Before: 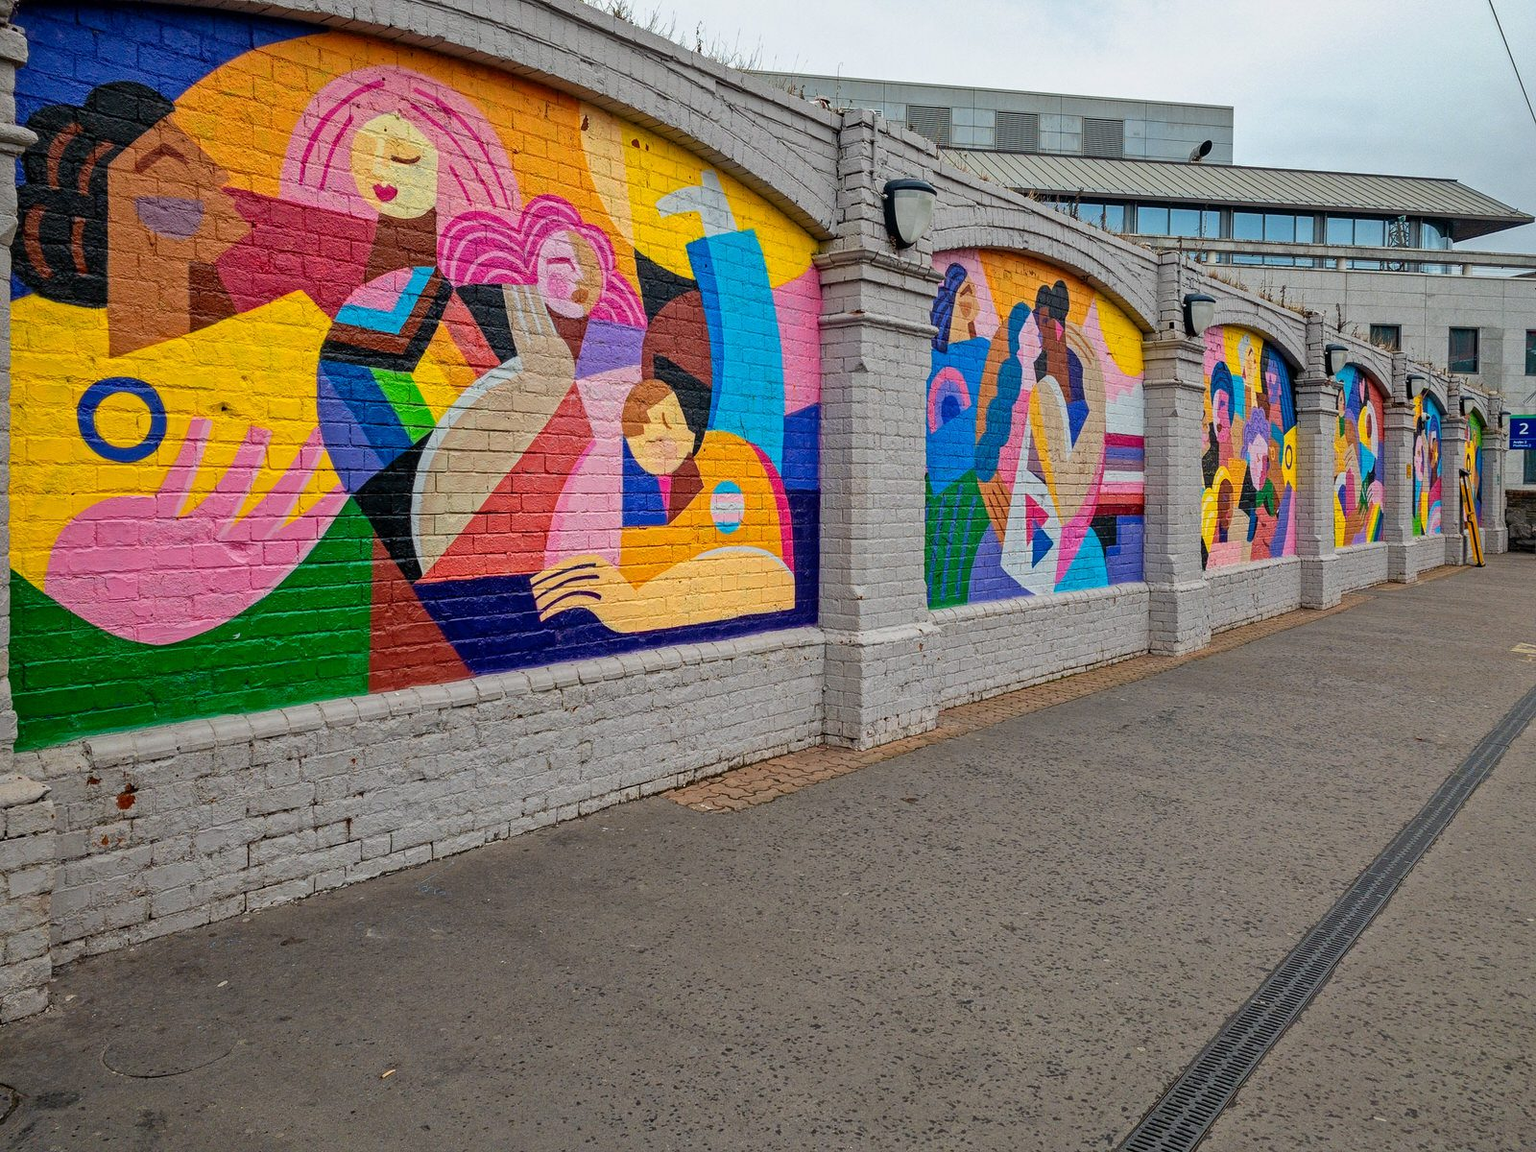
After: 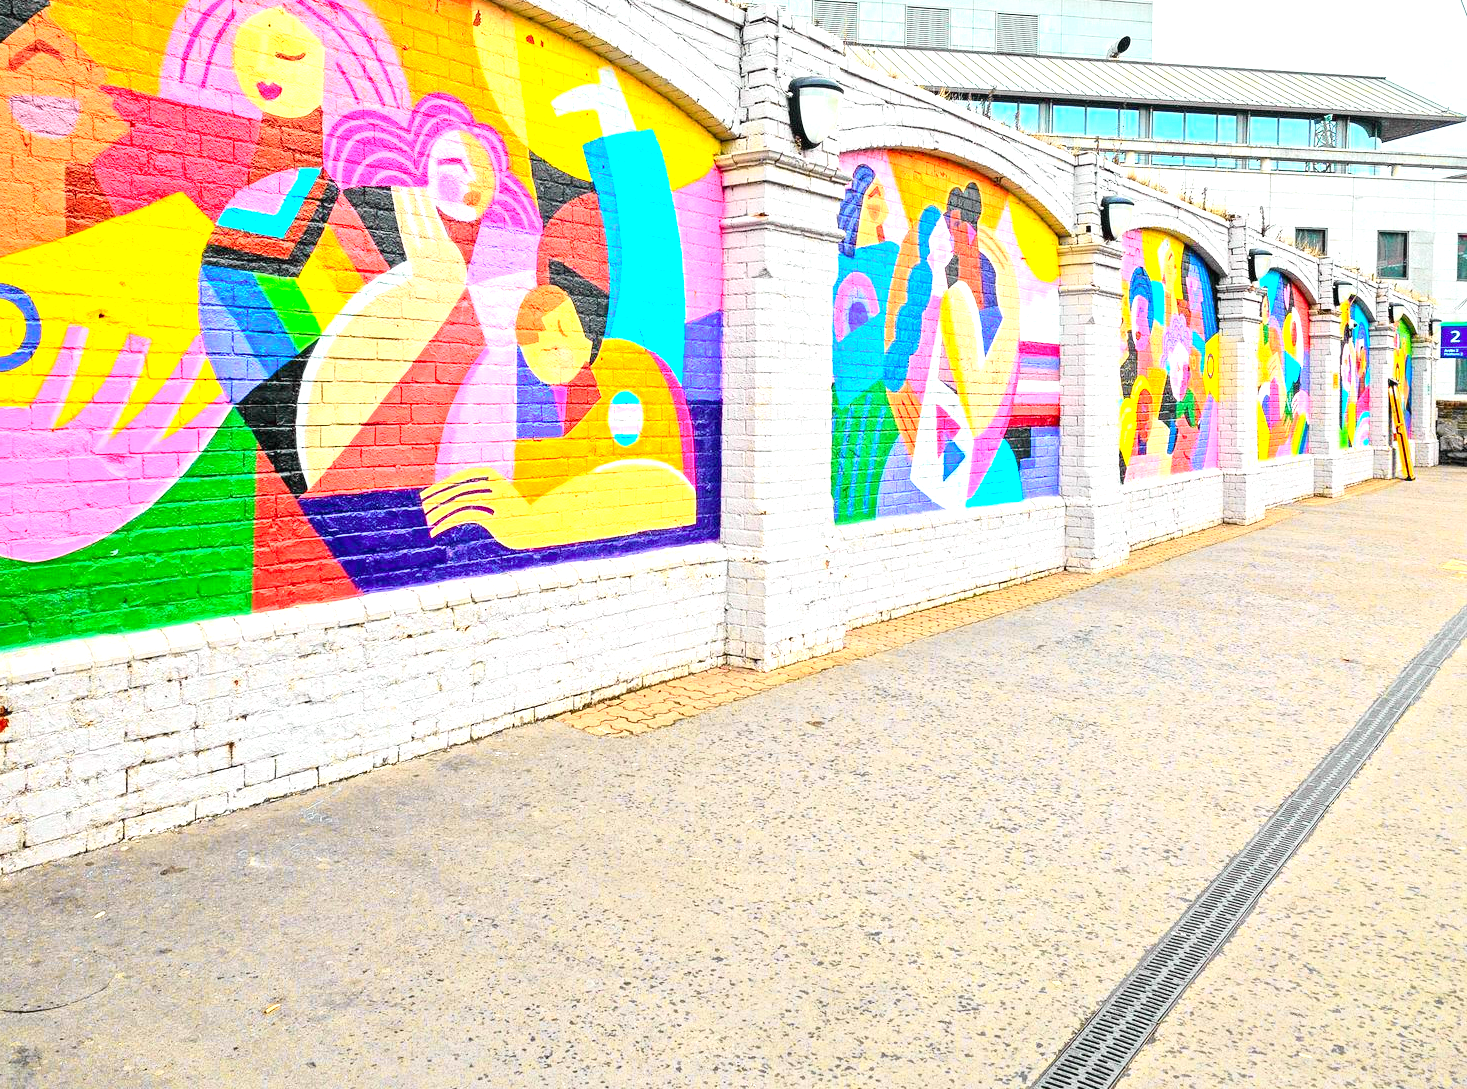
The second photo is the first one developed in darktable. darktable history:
tone curve: curves: ch0 [(0, 0.012) (0.093, 0.11) (0.345, 0.425) (0.457, 0.562) (0.628, 0.738) (0.839, 0.909) (0.998, 0.978)]; ch1 [(0, 0) (0.437, 0.408) (0.472, 0.47) (0.502, 0.497) (0.527, 0.523) (0.568, 0.577) (0.62, 0.66) (0.669, 0.748) (0.859, 0.899) (1, 1)]; ch2 [(0, 0) (0.33, 0.301) (0.421, 0.443) (0.473, 0.498) (0.509, 0.502) (0.535, 0.545) (0.549, 0.576) (0.644, 0.703) (1, 1)], color space Lab, independent channels, preserve colors none
local contrast: mode bilateral grid, contrast 28, coarseness 16, detail 115%, midtone range 0.2
crop and rotate: left 8.262%, top 9.226%
exposure: black level correction 0, exposure 2.088 EV, compensate exposure bias true, compensate highlight preservation false
